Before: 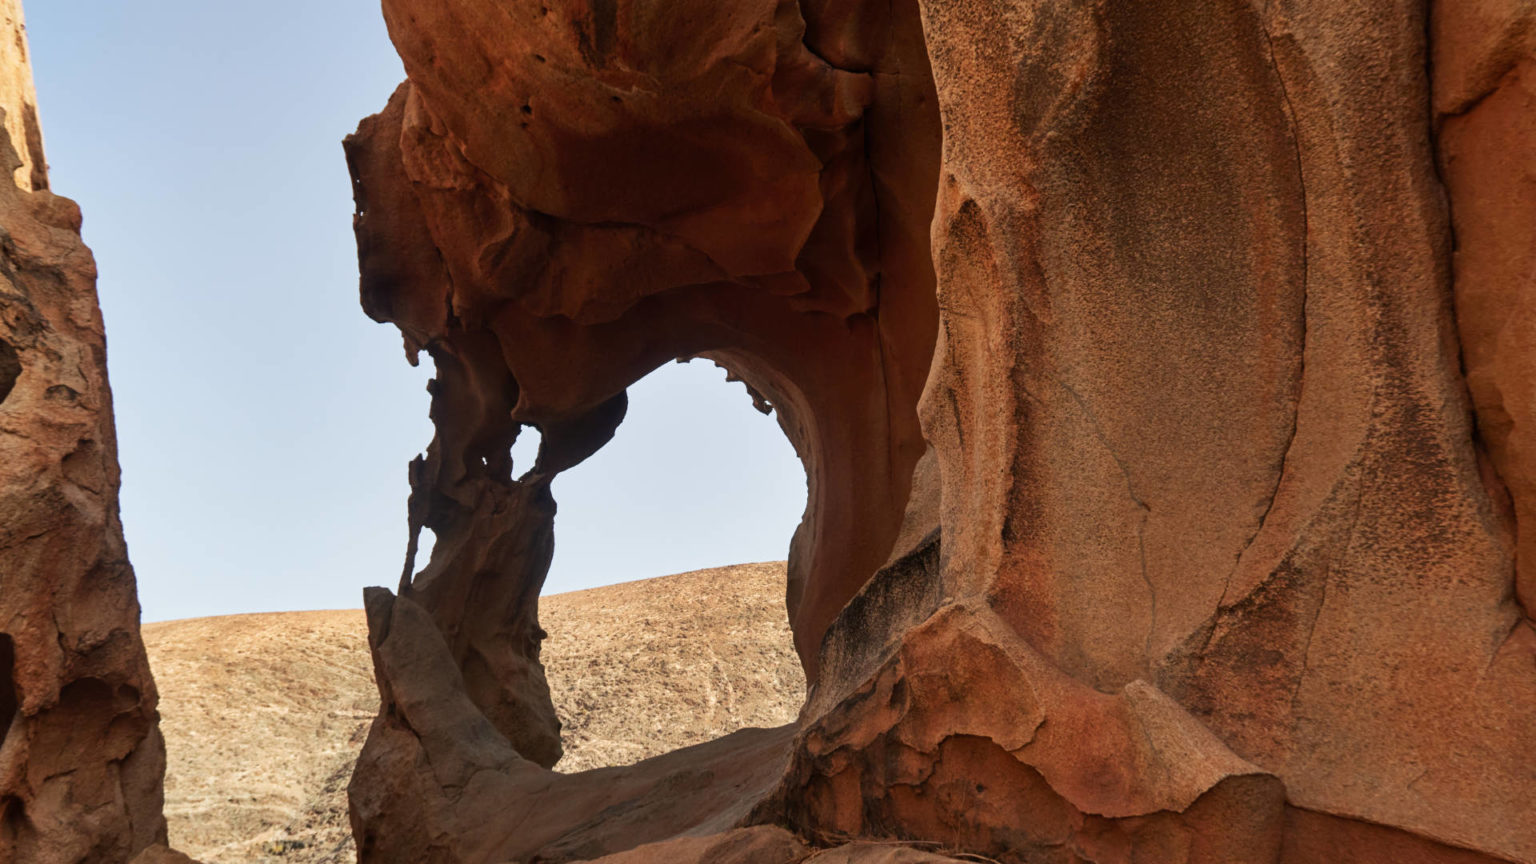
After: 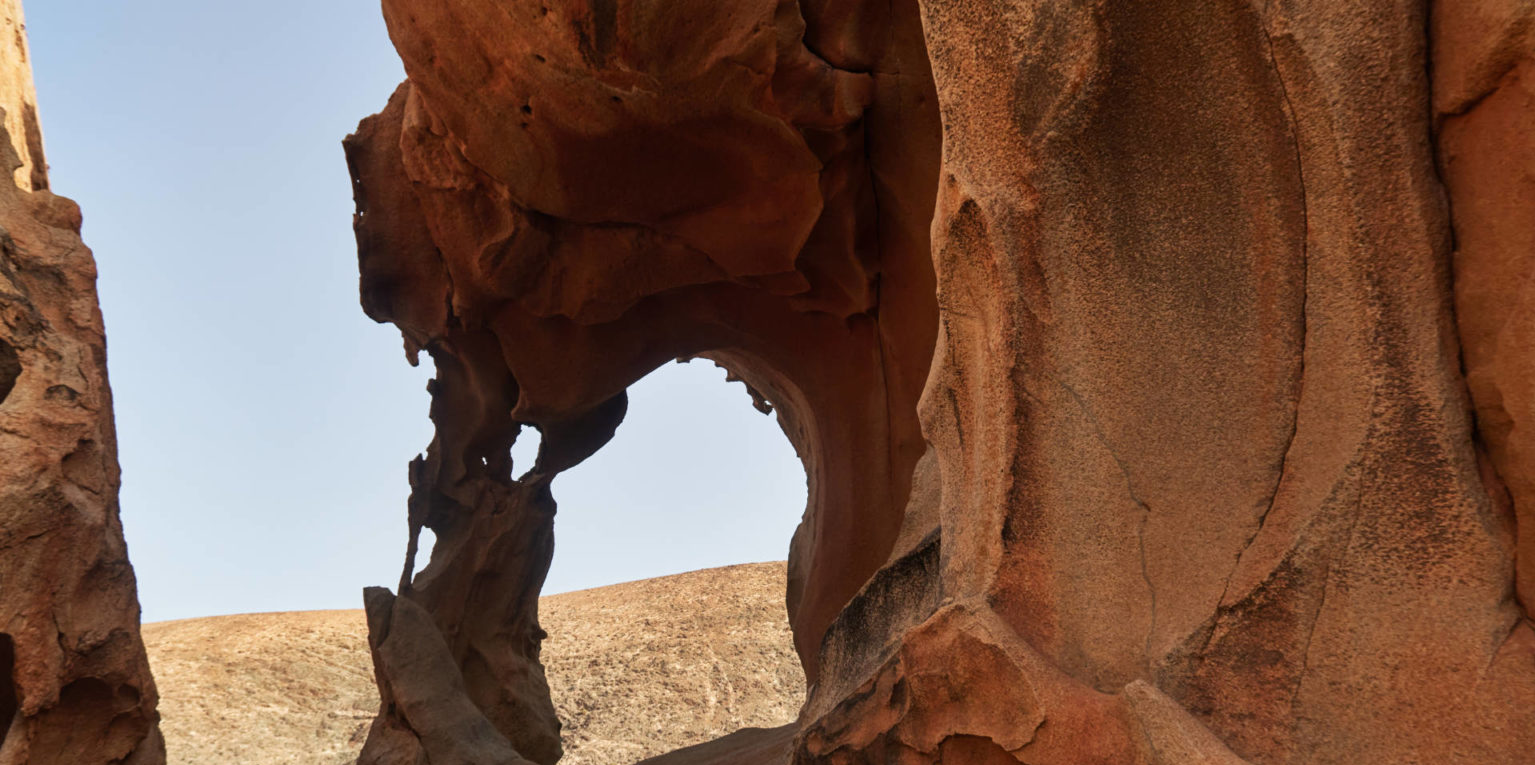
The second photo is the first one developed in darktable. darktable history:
crop and rotate: top 0%, bottom 11.343%
